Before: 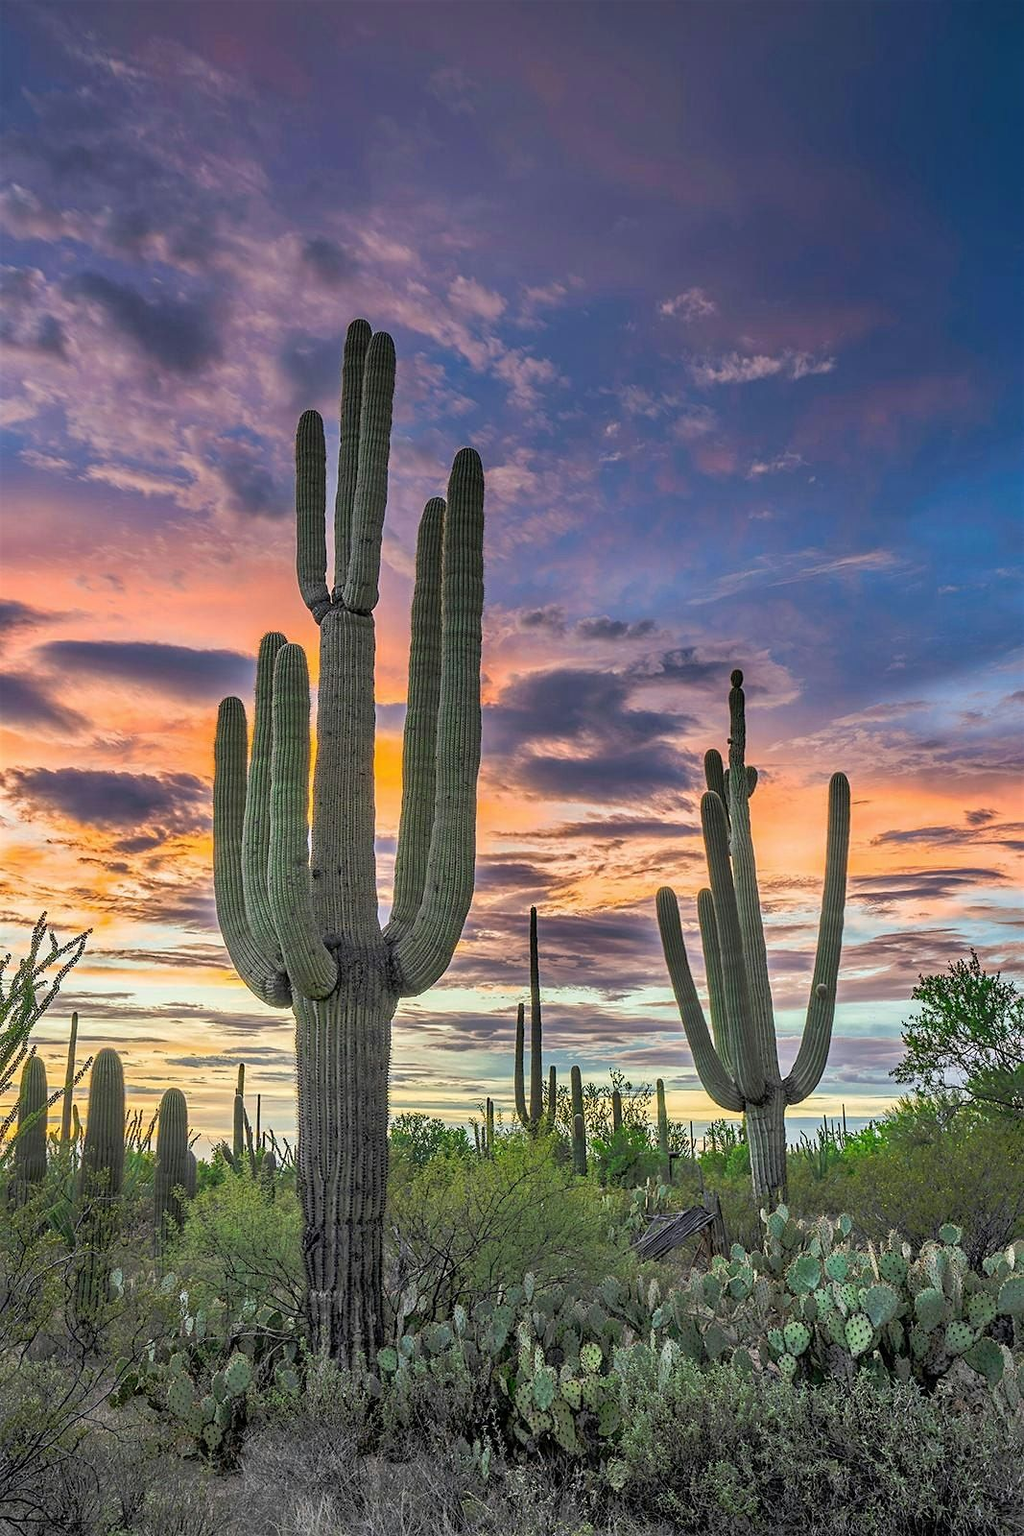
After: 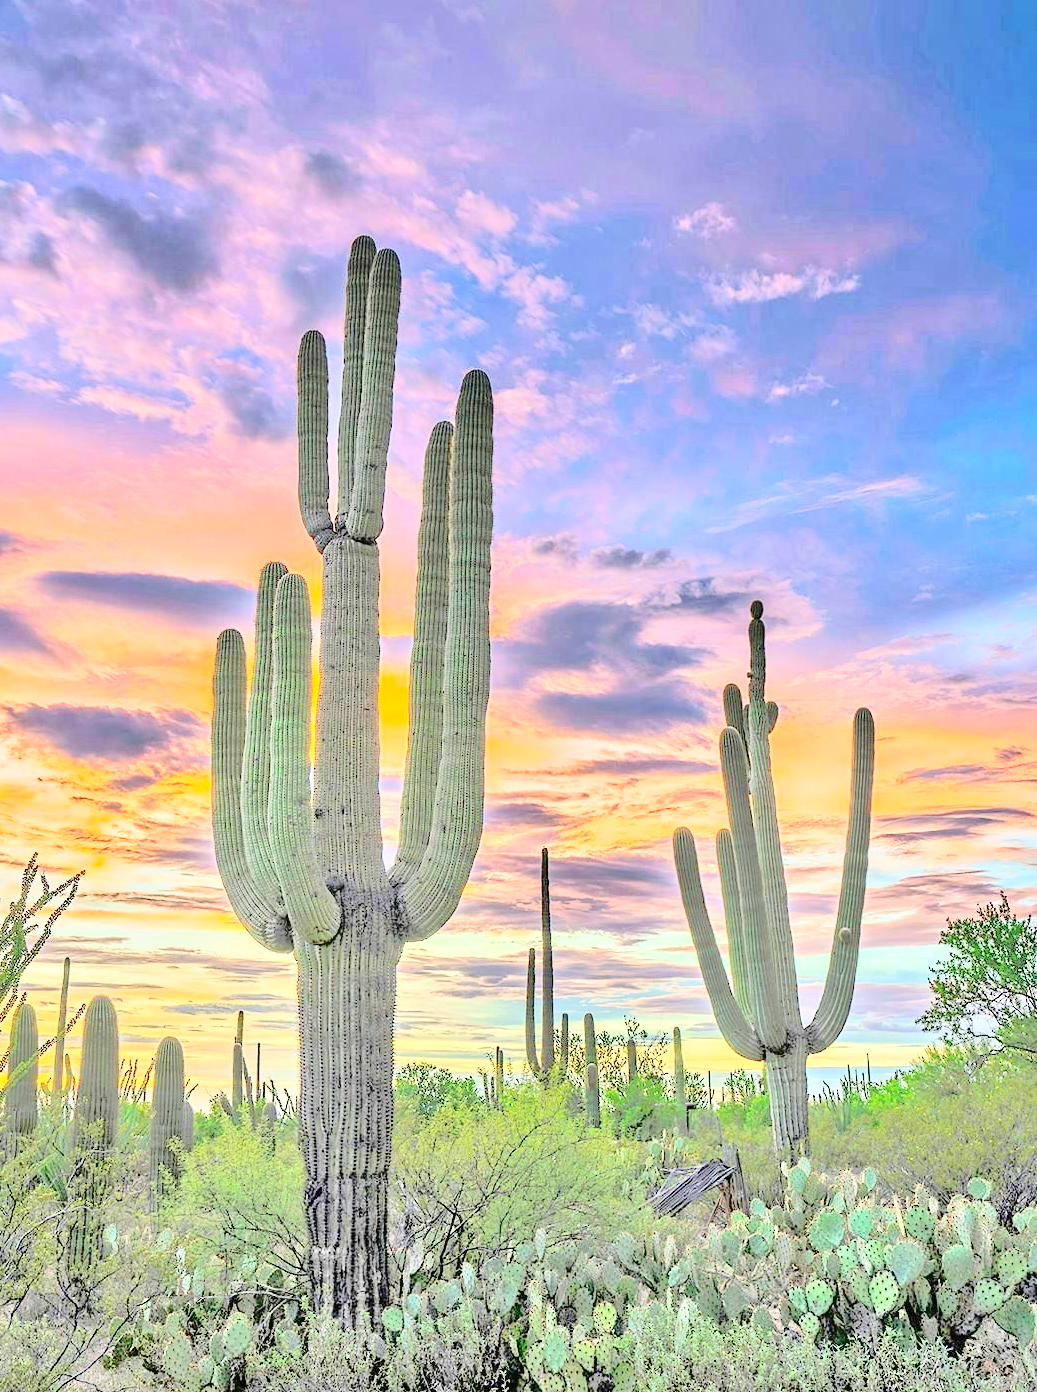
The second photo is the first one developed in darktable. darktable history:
crop: left 1.054%, top 6.09%, right 1.743%, bottom 6.864%
contrast brightness saturation: contrast 0.2, brightness 0.16, saturation 0.225
tone curve: curves: ch0 [(0, 0) (0.003, 0.002) (0.011, 0.009) (0.025, 0.019) (0.044, 0.031) (0.069, 0.04) (0.1, 0.059) (0.136, 0.092) (0.177, 0.134) (0.224, 0.192) (0.277, 0.262) (0.335, 0.348) (0.399, 0.446) (0.468, 0.554) (0.543, 0.646) (0.623, 0.731) (0.709, 0.807) (0.801, 0.867) (0.898, 0.931) (1, 1)], color space Lab, independent channels, preserve colors none
tone equalizer: -8 EV 1.98 EV, -7 EV 2 EV, -6 EV 1.98 EV, -5 EV 1.97 EV, -4 EV 1.99 EV, -3 EV 1.5 EV, -2 EV 0.987 EV, -1 EV 0.489 EV
